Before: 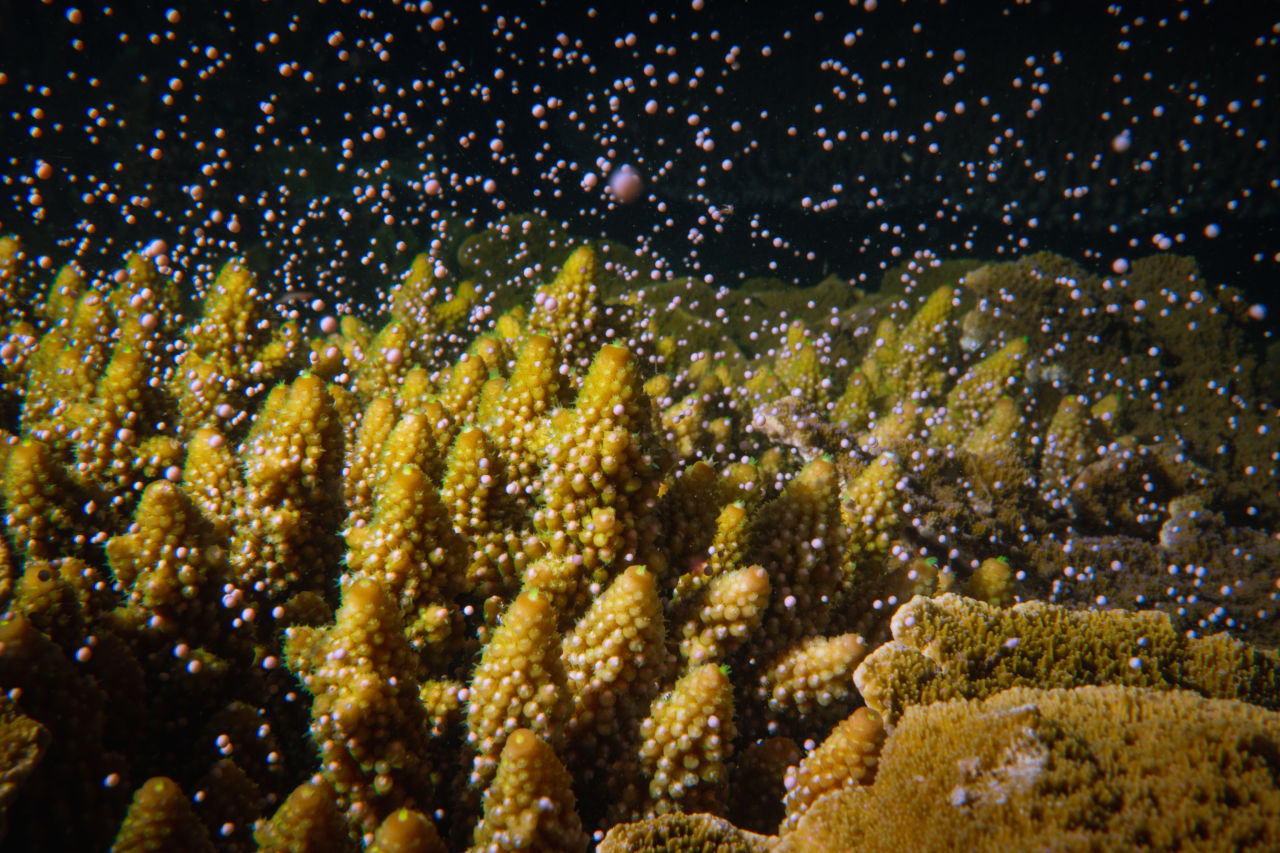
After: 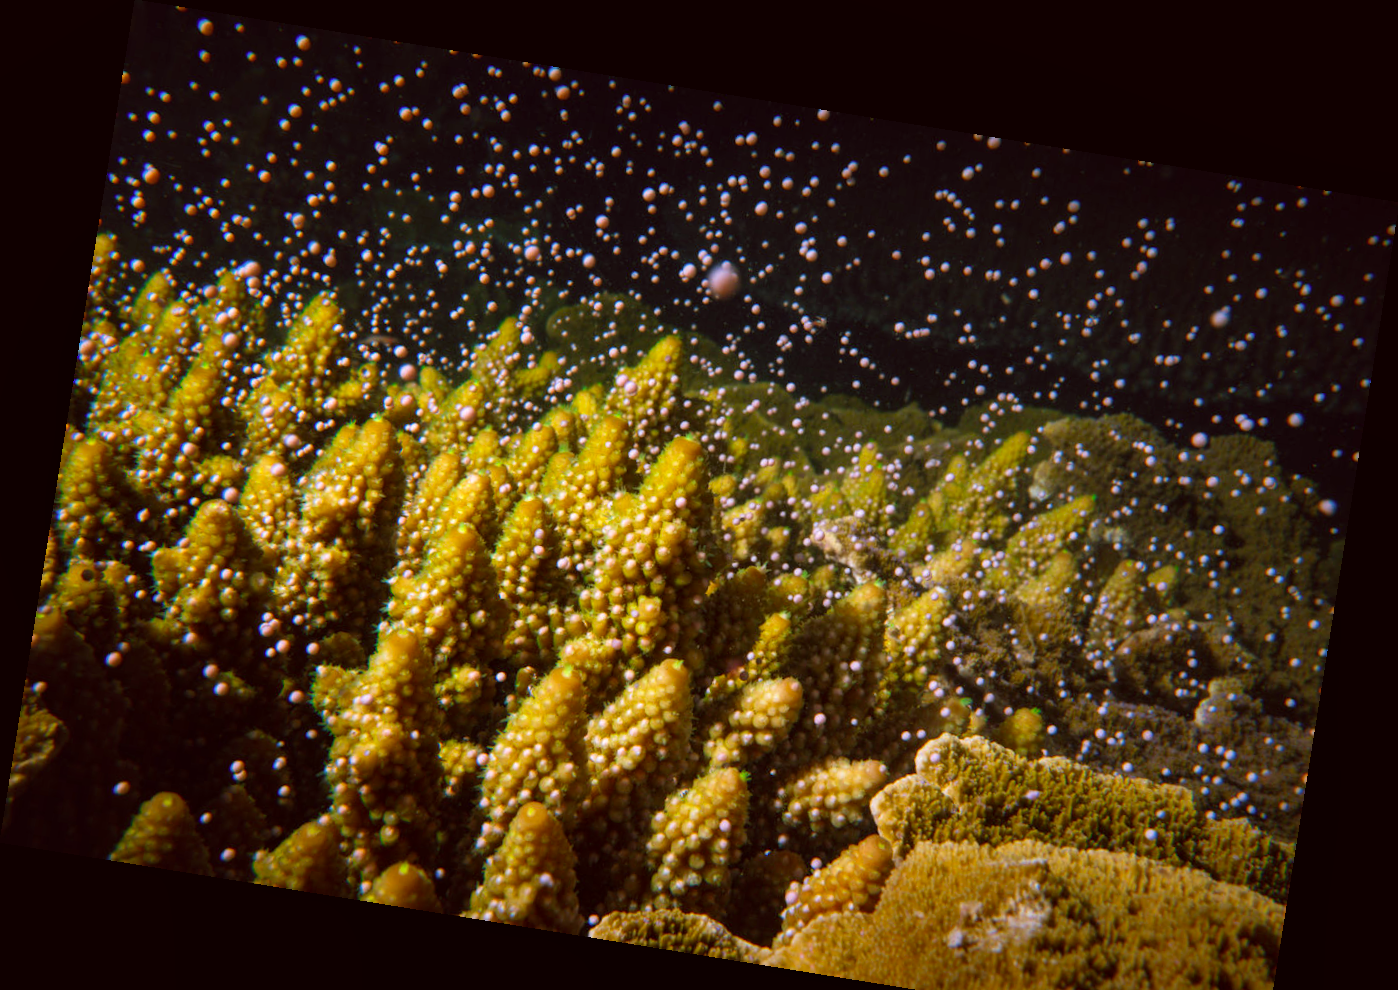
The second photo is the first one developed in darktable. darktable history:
local contrast: highlights 61%, shadows 106%, detail 107%, midtone range 0.529
exposure: black level correction 0.003, exposure 0.383 EV, compensate highlight preservation false
color balance: lift [1.005, 1.002, 0.998, 0.998], gamma [1, 1.021, 1.02, 0.979], gain [0.923, 1.066, 1.056, 0.934]
crop and rotate: top 0%, bottom 5.097%
rotate and perspective: rotation 9.12°, automatic cropping off
